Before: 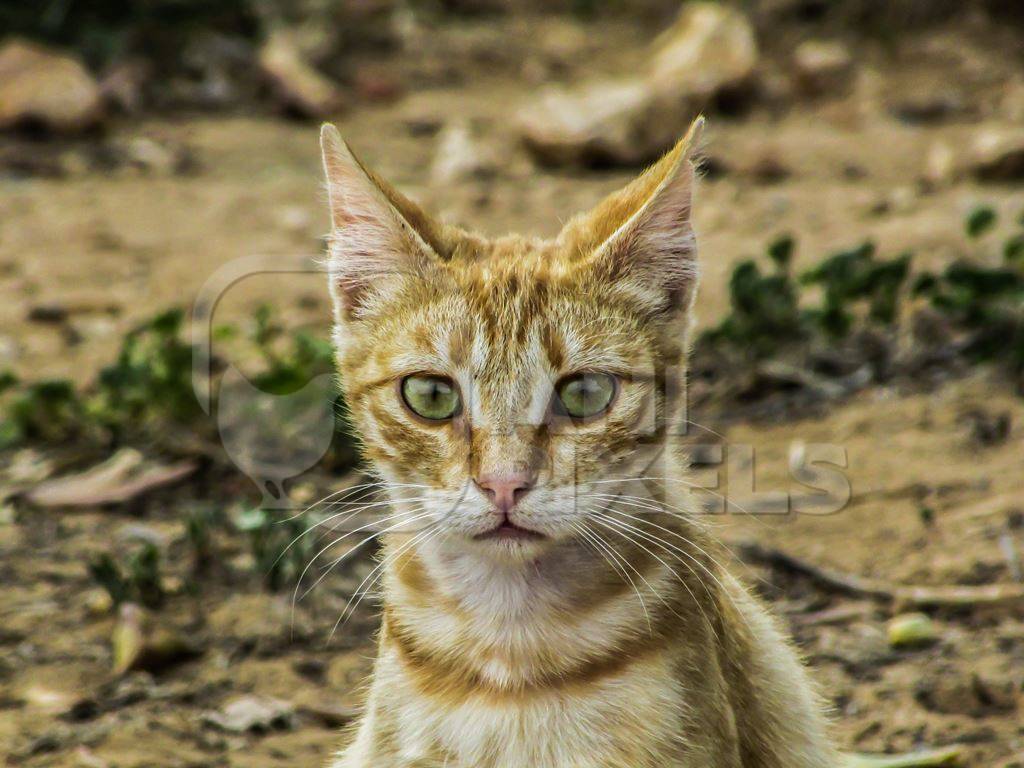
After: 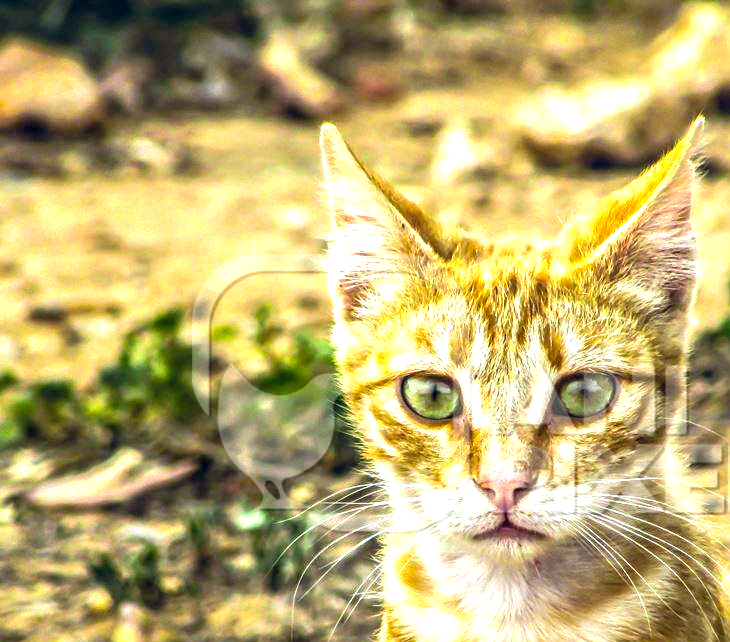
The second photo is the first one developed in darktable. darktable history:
local contrast: on, module defaults
color balance rgb: shadows lift › chroma 1.048%, shadows lift › hue 31.49°, global offset › chroma 0.132%, global offset › hue 253.15°, perceptual saturation grading › global saturation 30.698%
crop: right 28.669%, bottom 16.349%
exposure: black level correction 0.001, exposure 1.398 EV, compensate highlight preservation false
